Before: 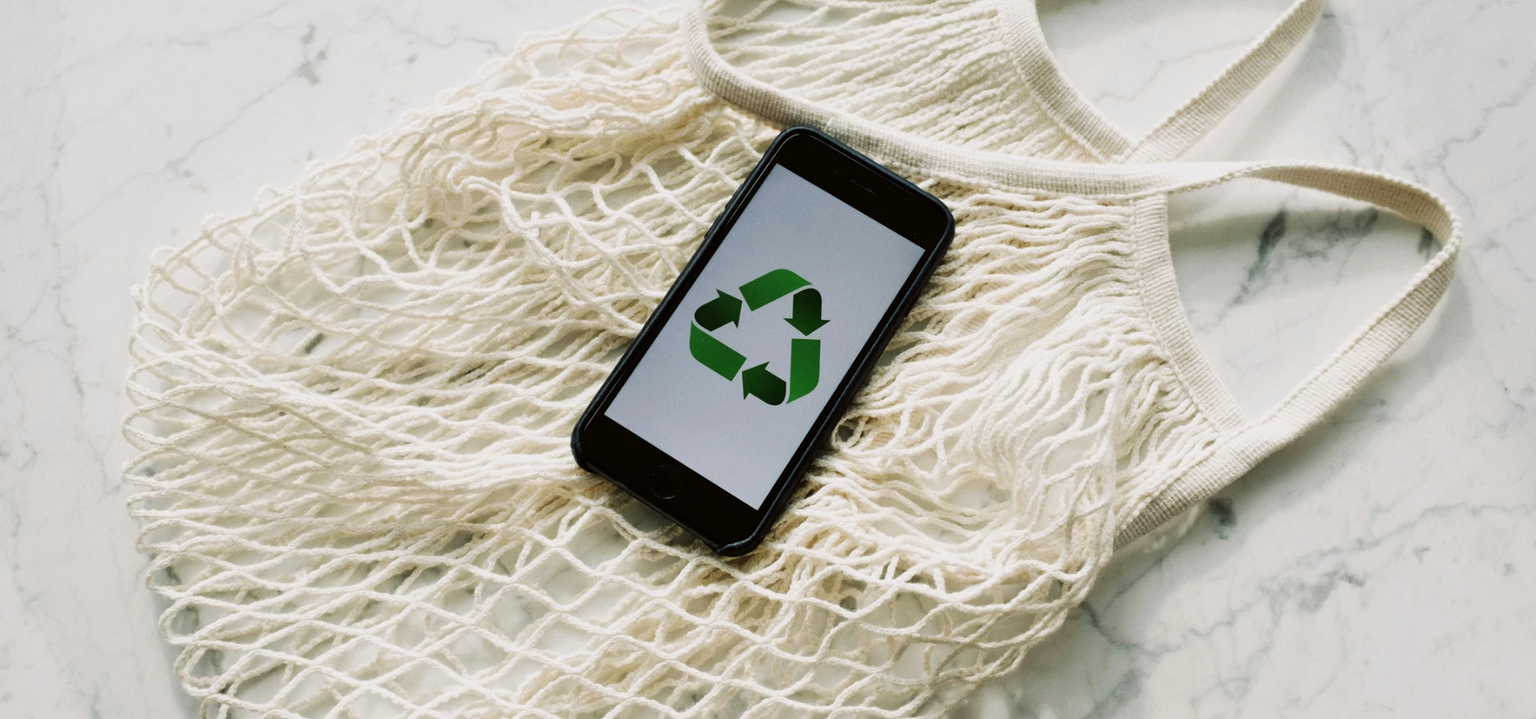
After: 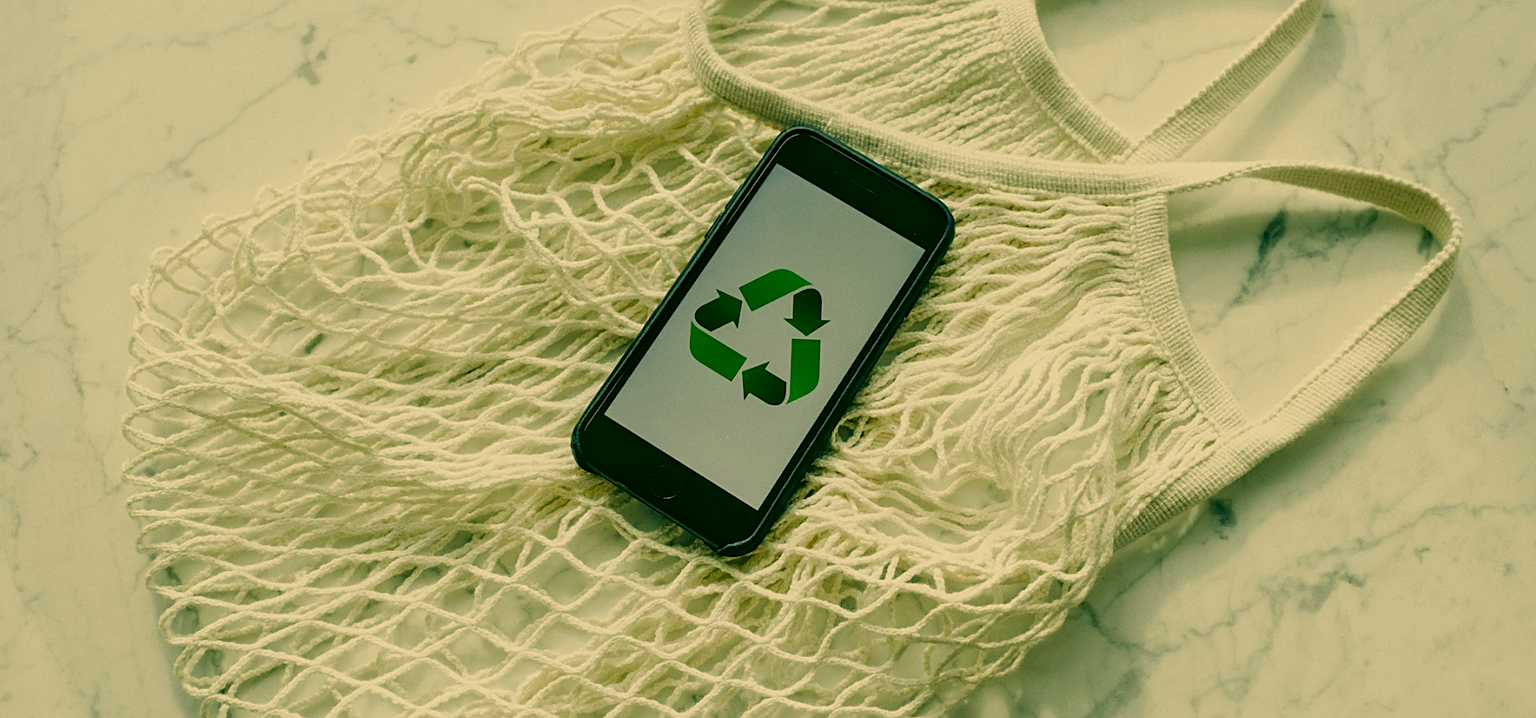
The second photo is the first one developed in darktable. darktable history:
local contrast: on, module defaults
color correction: highlights a* 5.64, highlights b* 33.3, shadows a* -25.72, shadows b* 3.71
tone equalizer: -8 EV 0.263 EV, -7 EV 0.426 EV, -6 EV 0.412 EV, -5 EV 0.246 EV, -3 EV -0.275 EV, -2 EV -0.425 EV, -1 EV -0.414 EV, +0 EV -0.274 EV, edges refinement/feathering 500, mask exposure compensation -1.57 EV, preserve details no
sharpen: amount 0.478
